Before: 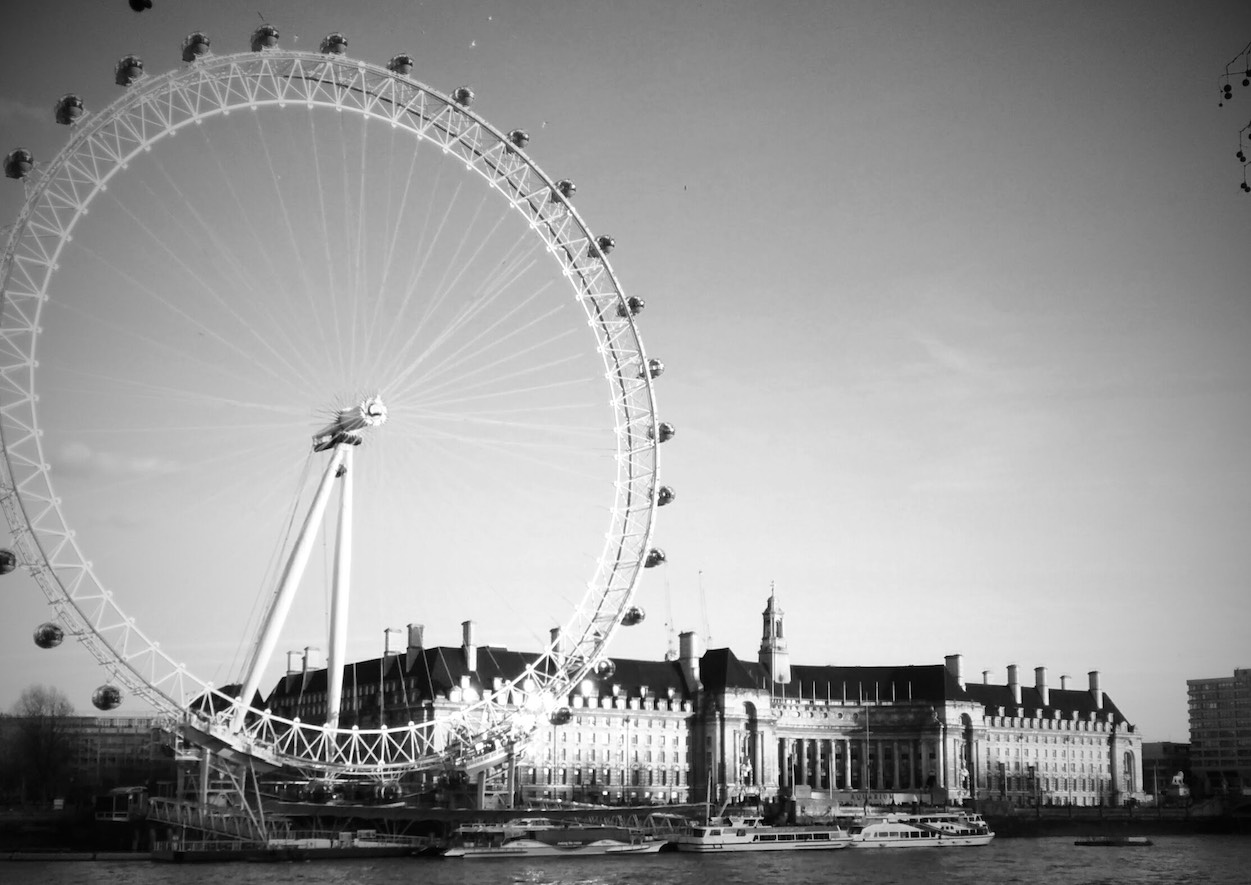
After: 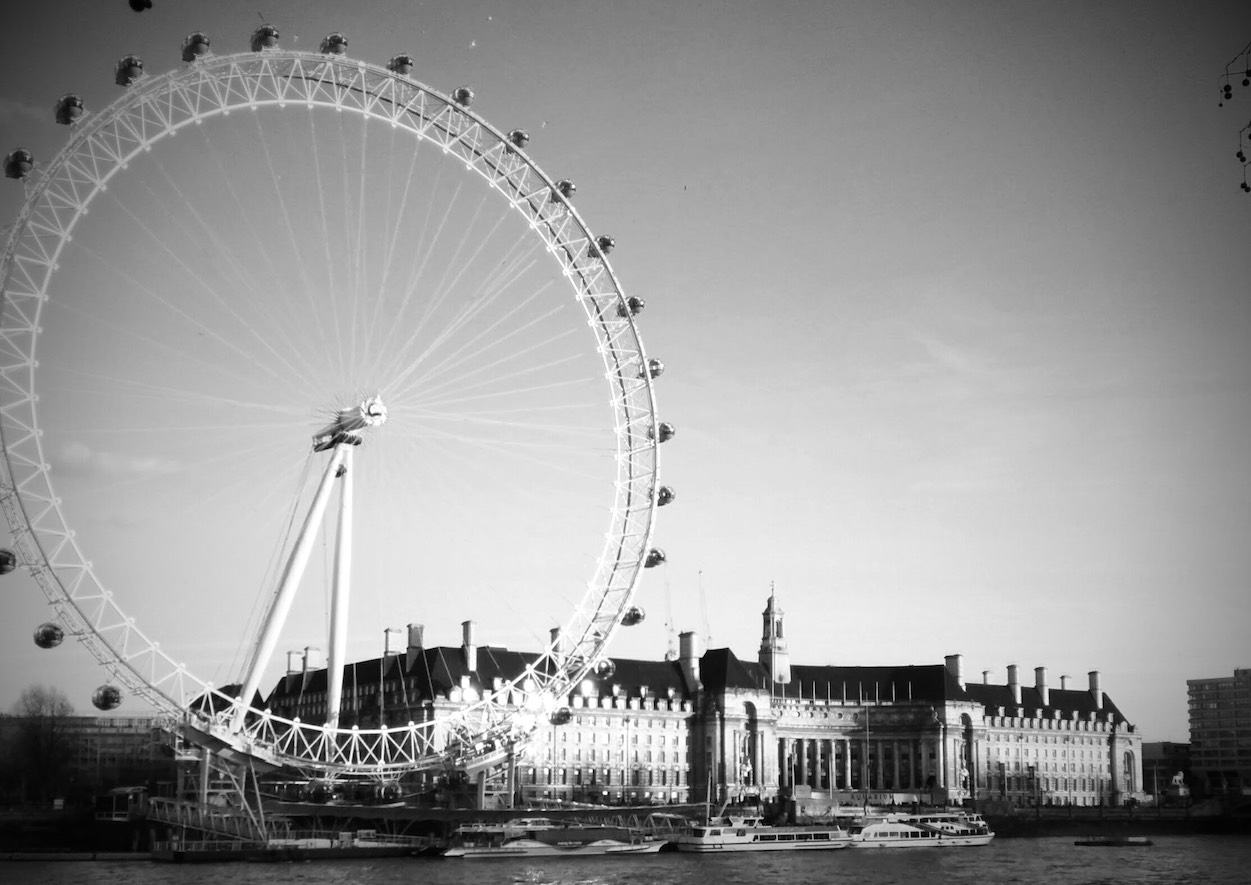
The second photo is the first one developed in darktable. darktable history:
vignetting: fall-off radius 60.92%
white balance: emerald 1
